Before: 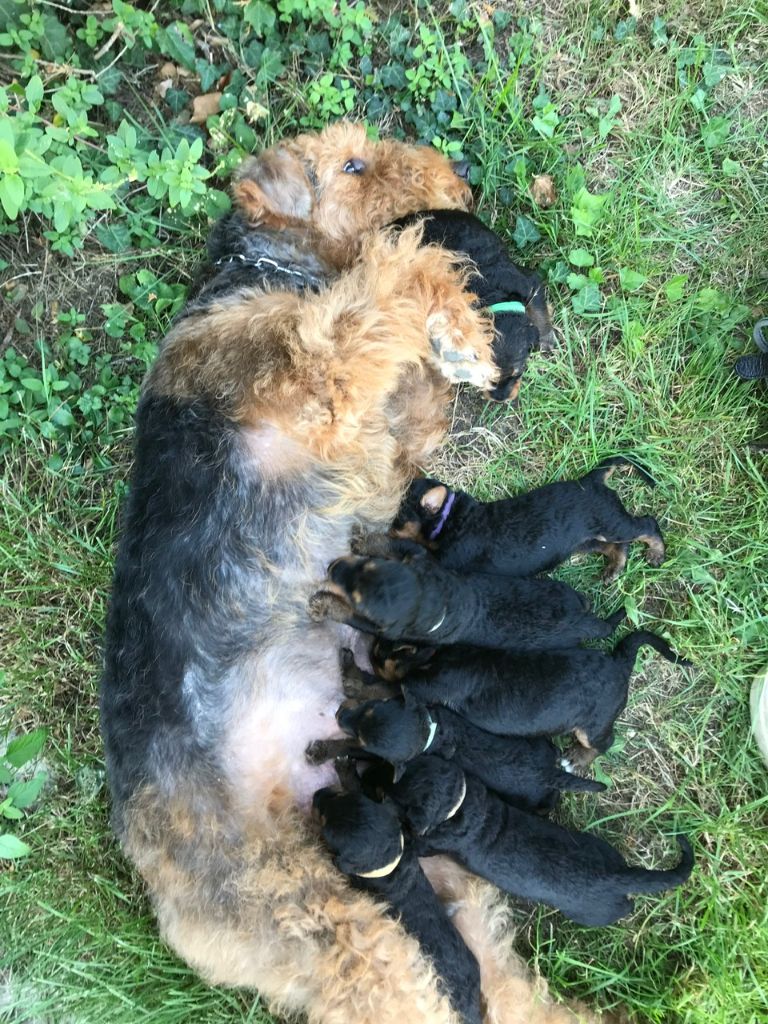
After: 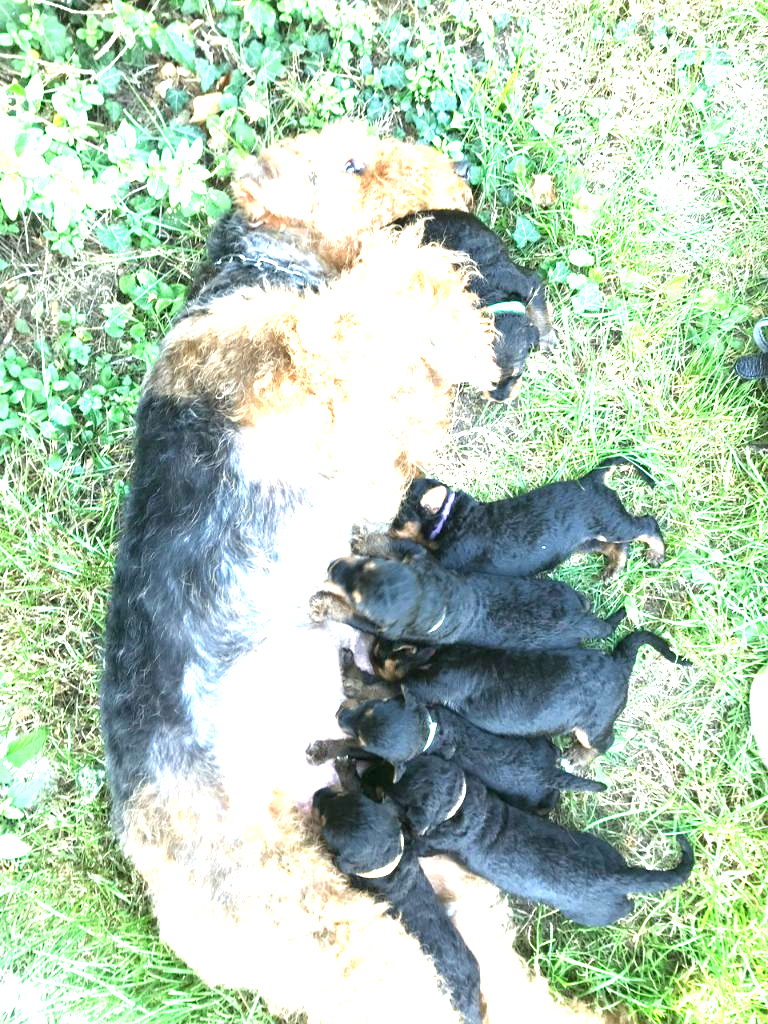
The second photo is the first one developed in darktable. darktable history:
exposure: exposure 1.989 EV, compensate exposure bias true, compensate highlight preservation false
